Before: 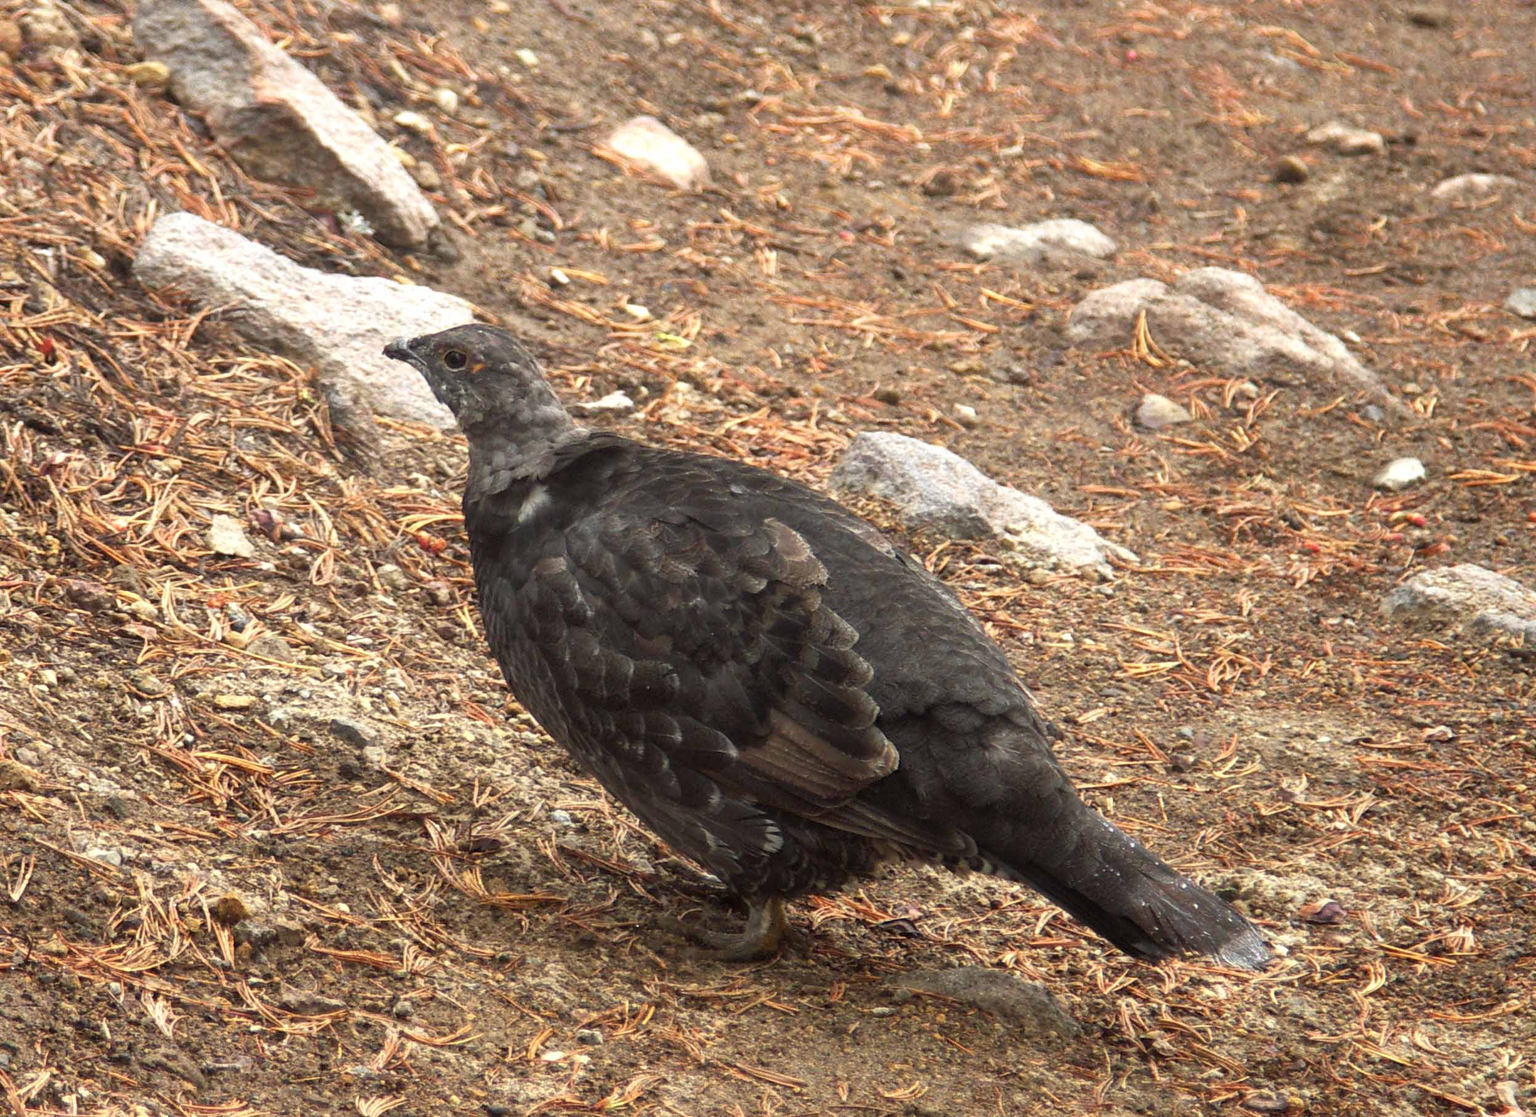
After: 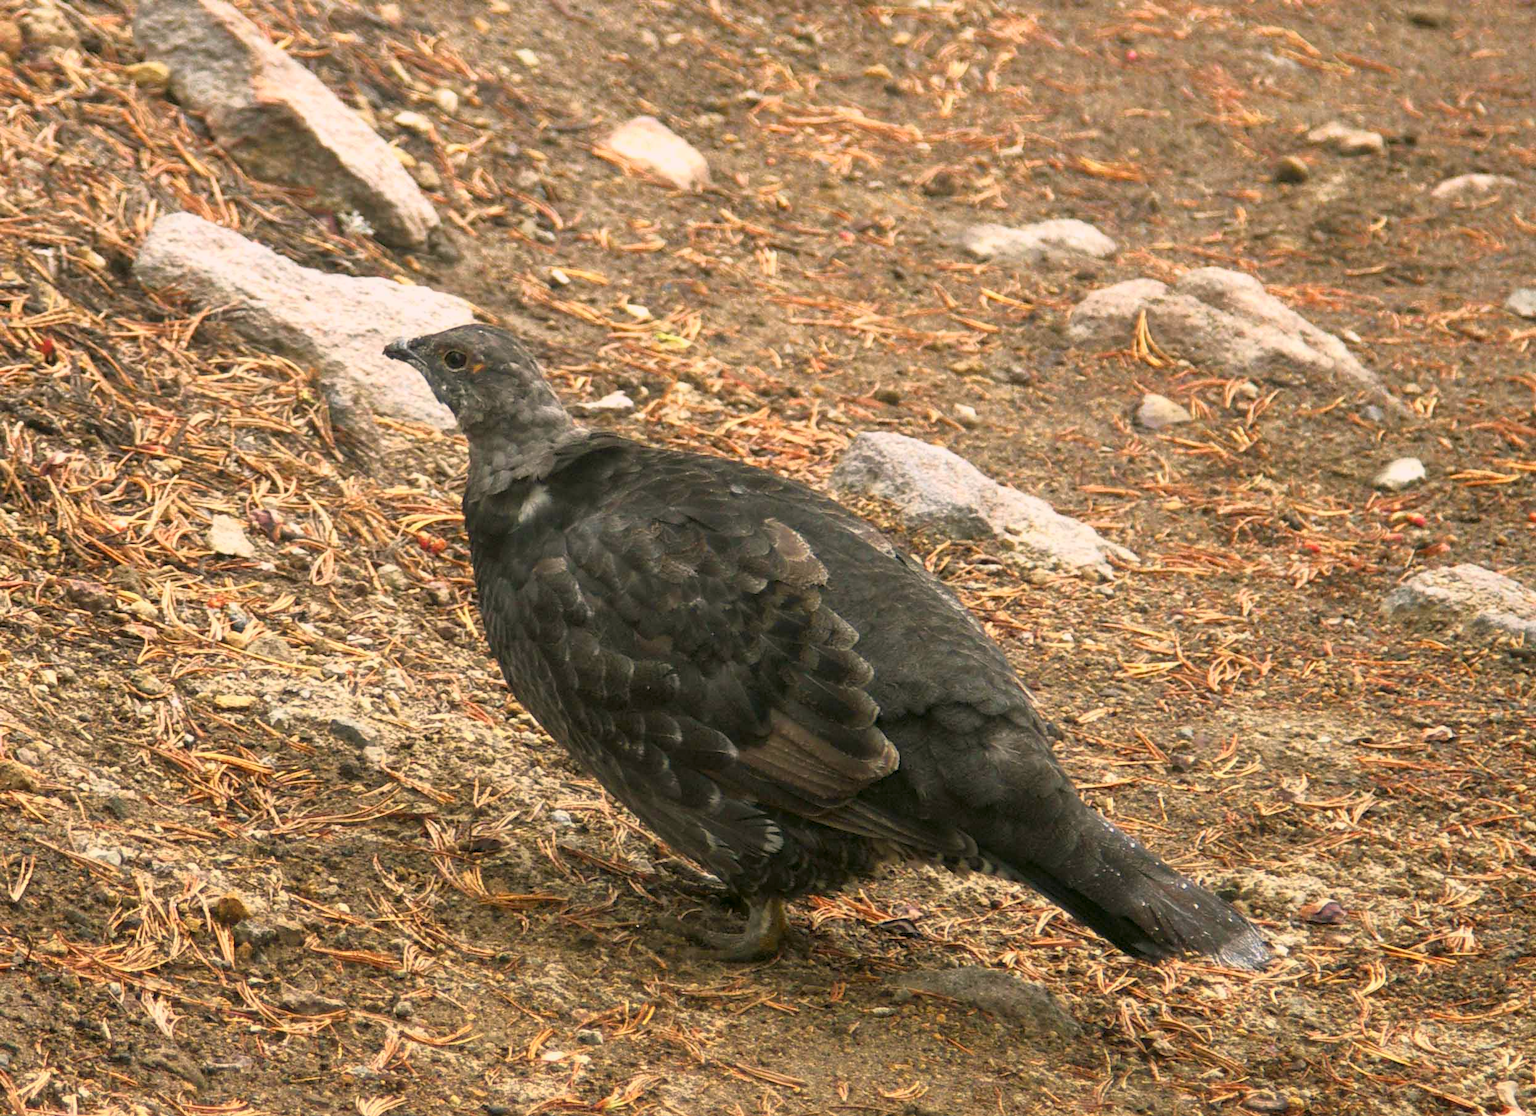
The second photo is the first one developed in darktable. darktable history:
tone curve: curves: ch0 [(0.013, 0) (0.061, 0.068) (0.239, 0.256) (0.502, 0.505) (0.683, 0.676) (0.761, 0.773) (0.858, 0.858) (0.987, 0.945)]; ch1 [(0, 0) (0.172, 0.123) (0.304, 0.288) (0.414, 0.44) (0.472, 0.473) (0.502, 0.508) (0.521, 0.528) (0.583, 0.595) (0.654, 0.673) (0.728, 0.761) (1, 1)]; ch2 [(0, 0) (0.411, 0.424) (0.485, 0.476) (0.502, 0.502) (0.553, 0.557) (0.57, 0.576) (1, 1)], color space Lab, independent channels, preserve colors none
color correction: highlights a* 4.35, highlights b* 4.91, shadows a* -8.01, shadows b* 4.55
